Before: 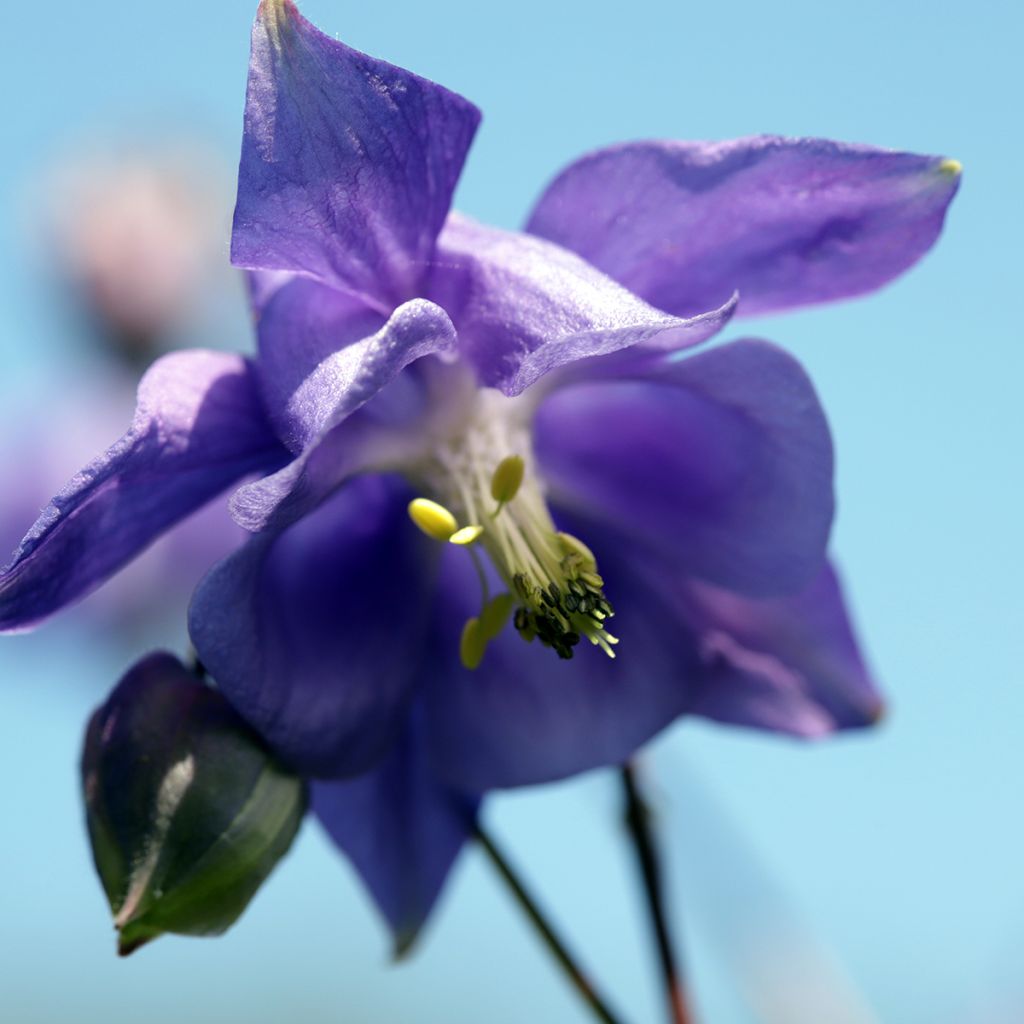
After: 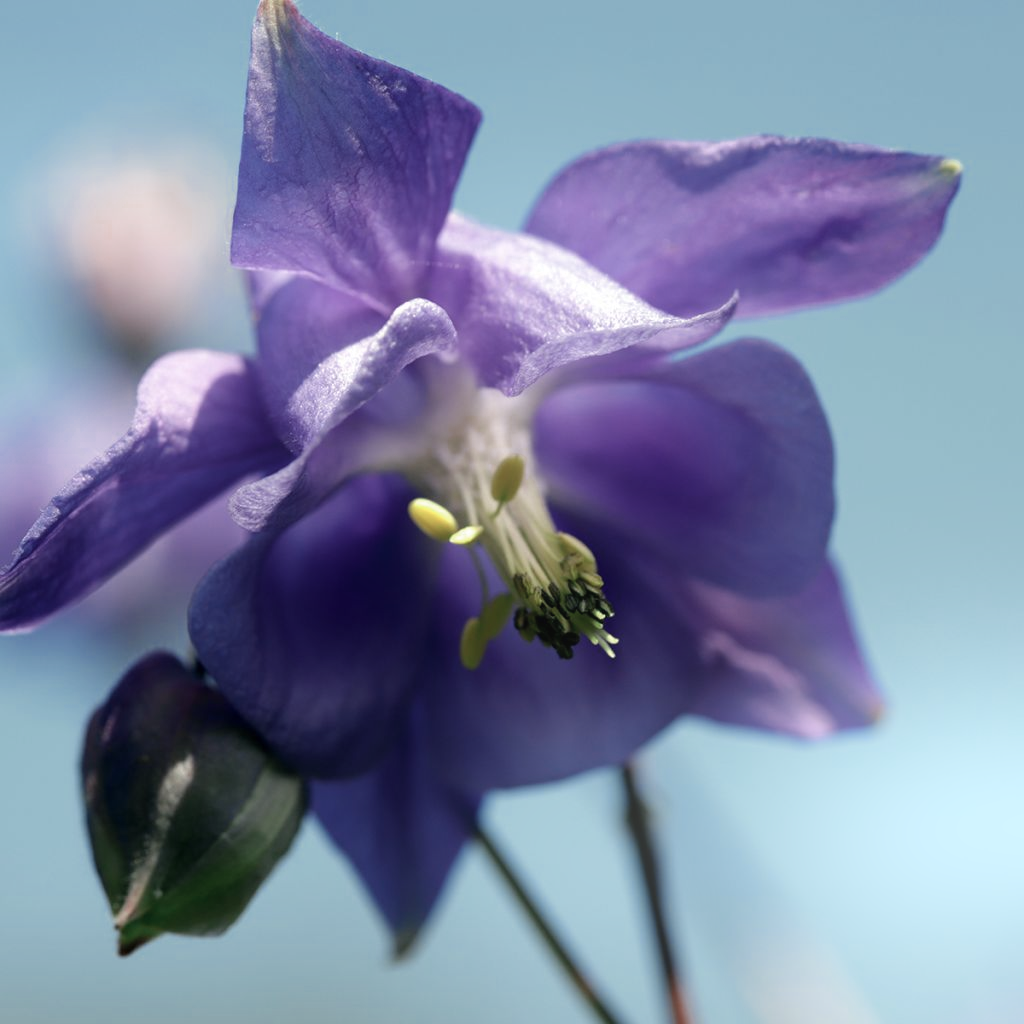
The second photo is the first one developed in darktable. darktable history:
color zones: curves: ch0 [(0, 0.5) (0.125, 0.4) (0.25, 0.5) (0.375, 0.4) (0.5, 0.4) (0.625, 0.35) (0.75, 0.35) (0.875, 0.5)]; ch1 [(0, 0.35) (0.125, 0.45) (0.25, 0.35) (0.375, 0.35) (0.5, 0.35) (0.625, 0.35) (0.75, 0.45) (0.875, 0.35)]; ch2 [(0, 0.6) (0.125, 0.5) (0.25, 0.5) (0.375, 0.6) (0.5, 0.6) (0.625, 0.5) (0.75, 0.5) (0.875, 0.5)]
bloom: on, module defaults
